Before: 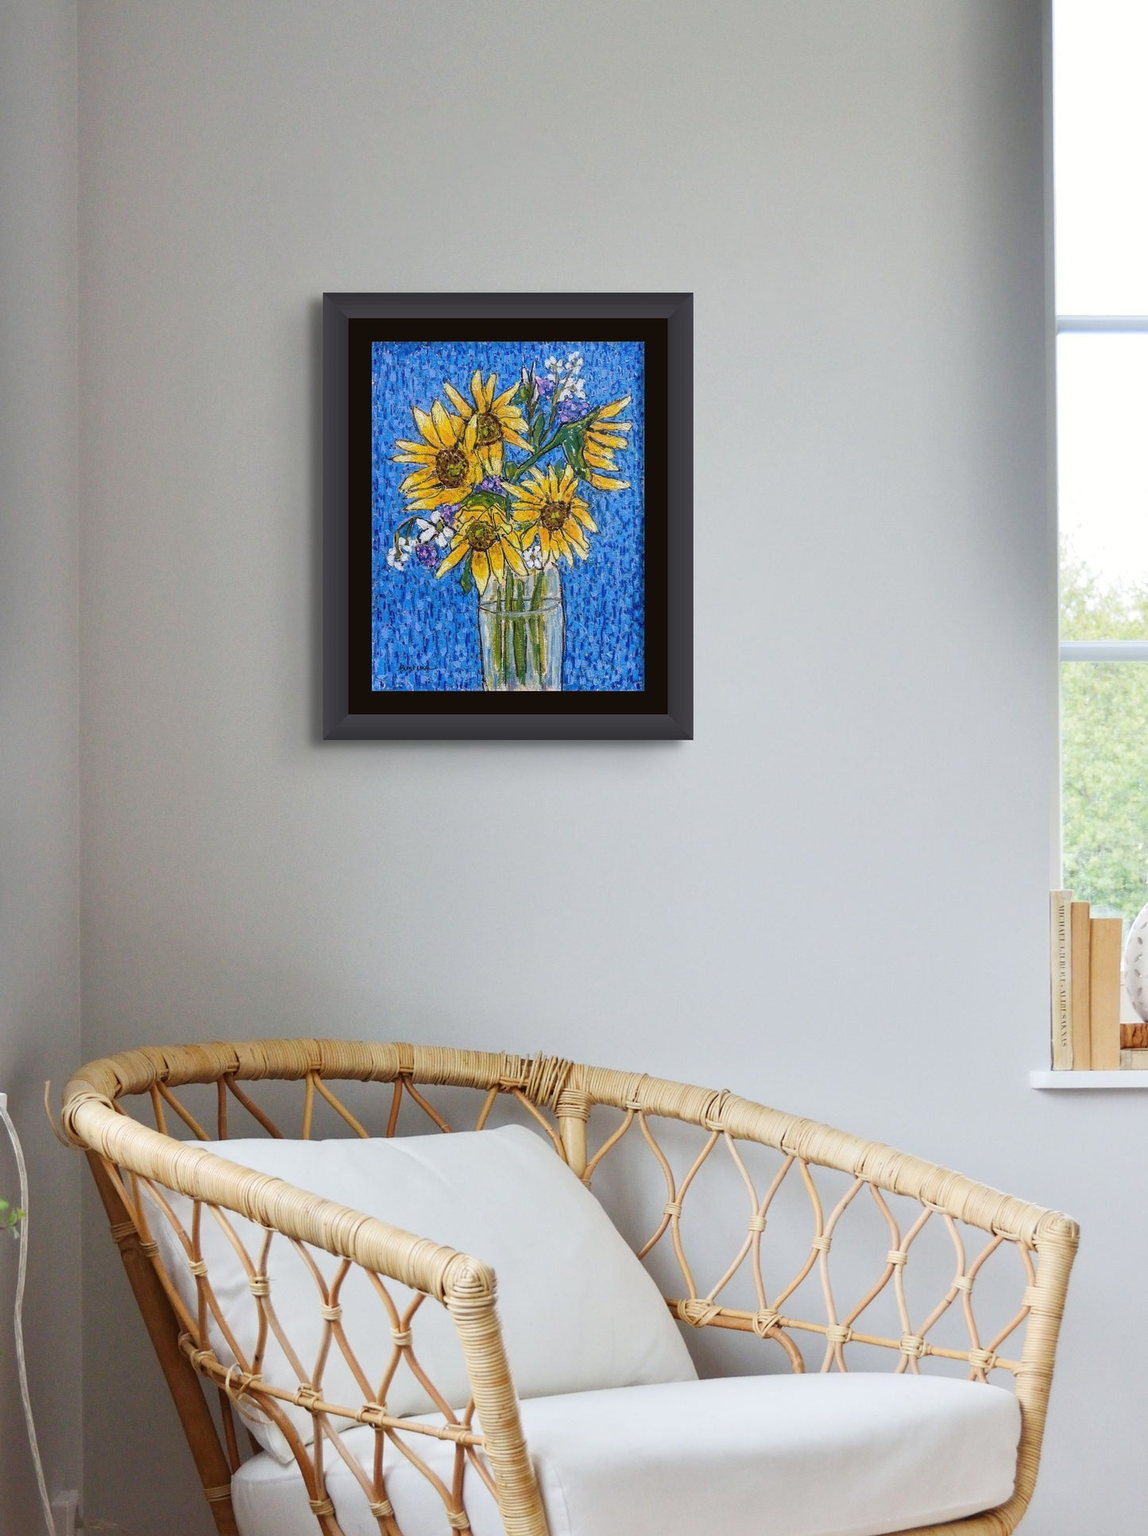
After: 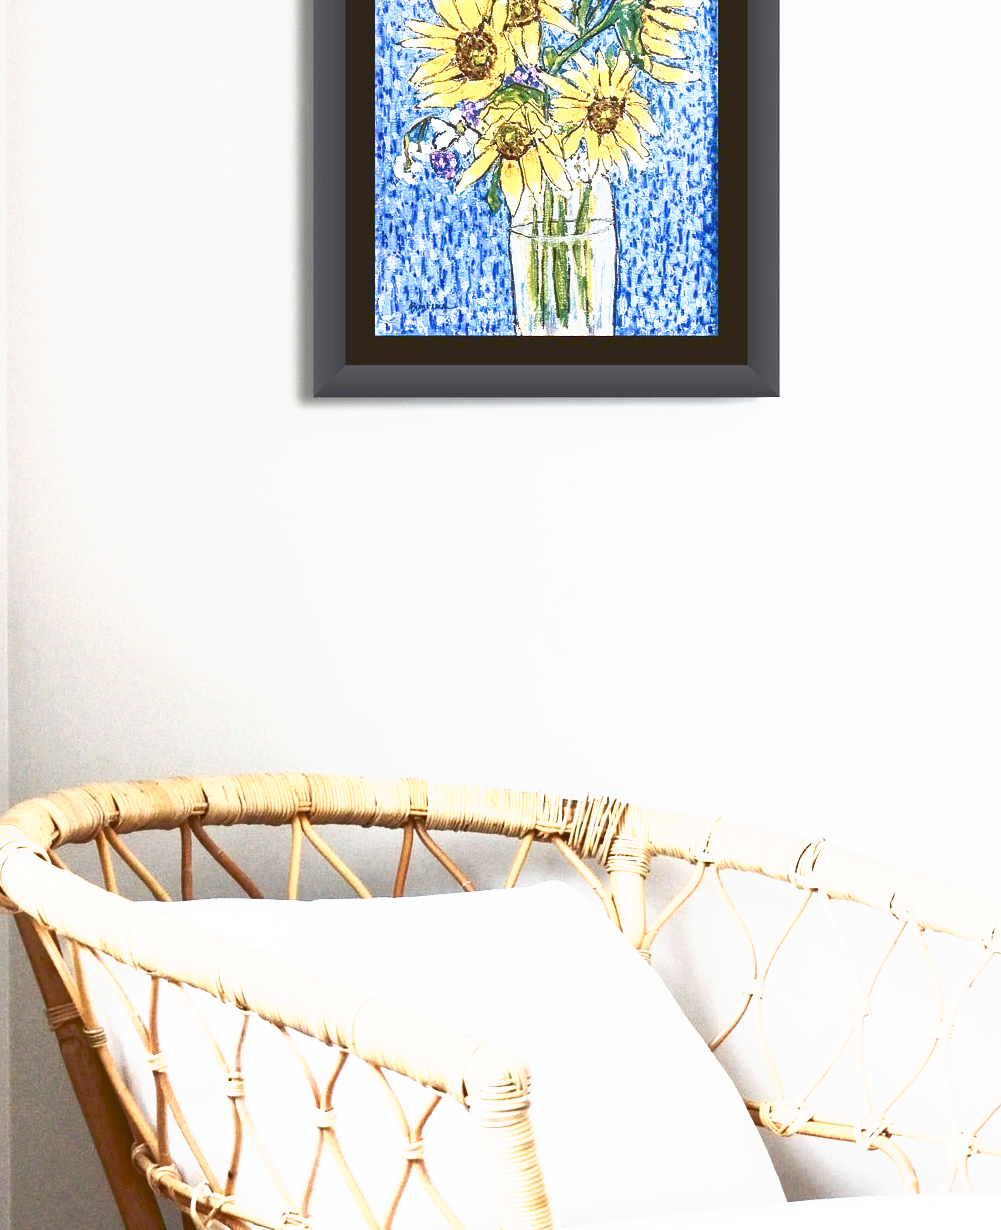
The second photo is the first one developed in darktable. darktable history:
crop: left 6.488%, top 27.668%, right 24.183%, bottom 8.656%
contrast brightness saturation: contrast 0.39, brightness 0.1
tone curve: curves: ch0 [(0, 0) (0.003, 0.115) (0.011, 0.133) (0.025, 0.157) (0.044, 0.182) (0.069, 0.209) (0.1, 0.239) (0.136, 0.279) (0.177, 0.326) (0.224, 0.379) (0.277, 0.436) (0.335, 0.507) (0.399, 0.587) (0.468, 0.671) (0.543, 0.75) (0.623, 0.837) (0.709, 0.916) (0.801, 0.978) (0.898, 0.985) (1, 1)], preserve colors none
exposure: black level correction 0.001, exposure 0.191 EV, compensate highlight preservation false
